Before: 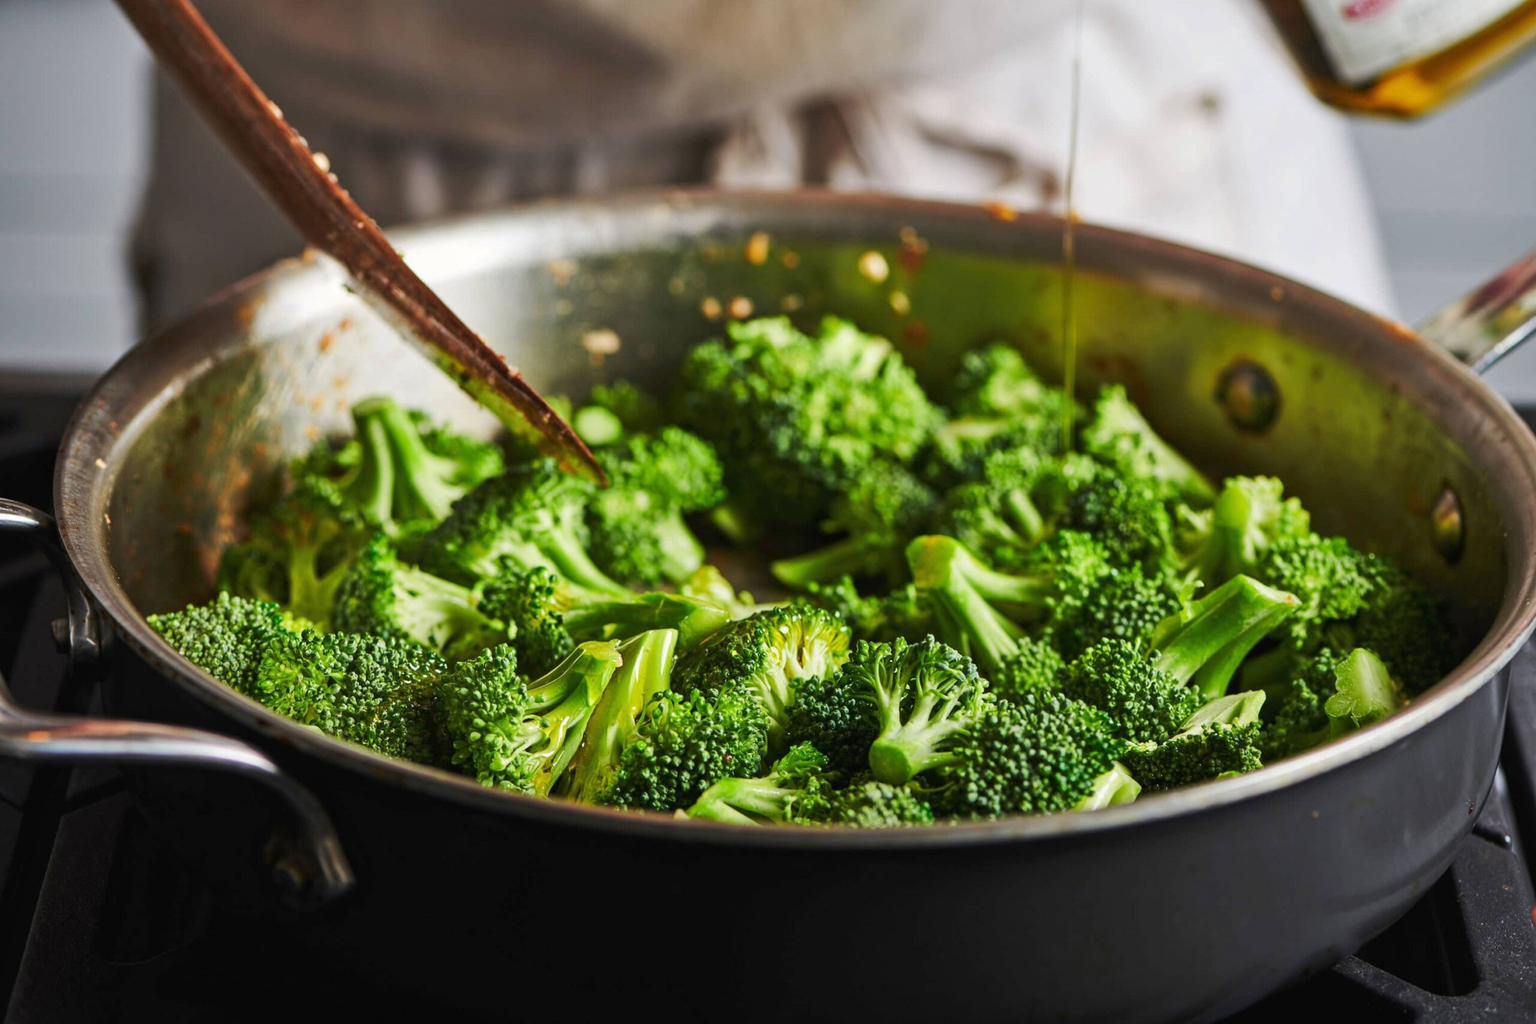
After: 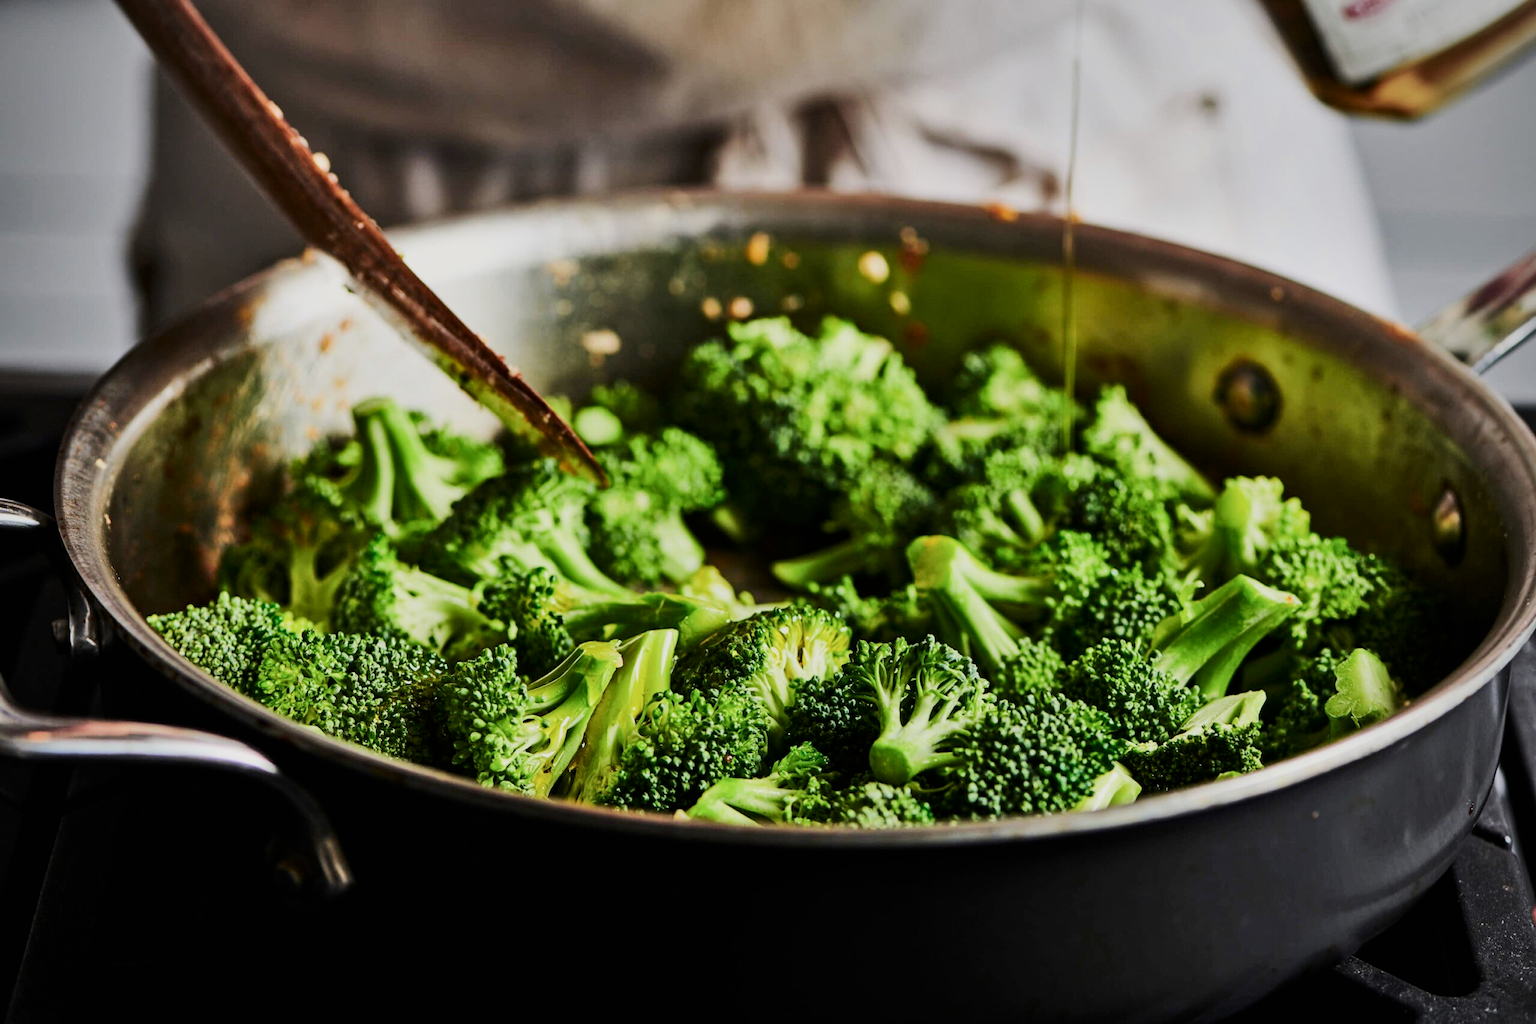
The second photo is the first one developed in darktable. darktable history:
vignetting: fall-off radius 45%, brightness -0.33
shadows and highlights: shadows 40, highlights -54, highlights color adjustment 46%, low approximation 0.01, soften with gaussian
filmic rgb: black relative exposure -7.65 EV, white relative exposure 4.56 EV, hardness 3.61
contrast brightness saturation: contrast 0.22
